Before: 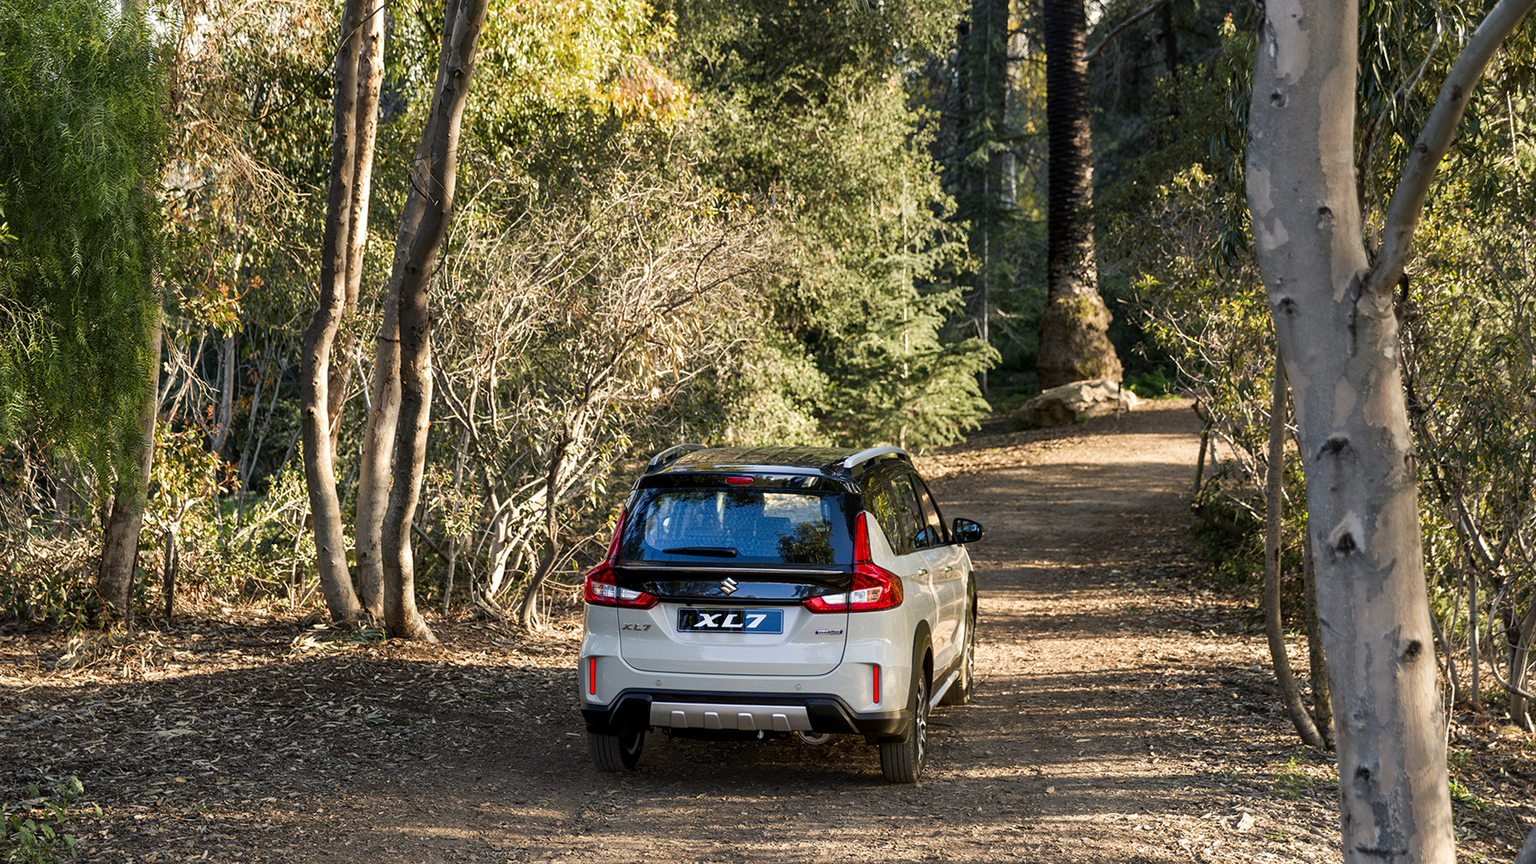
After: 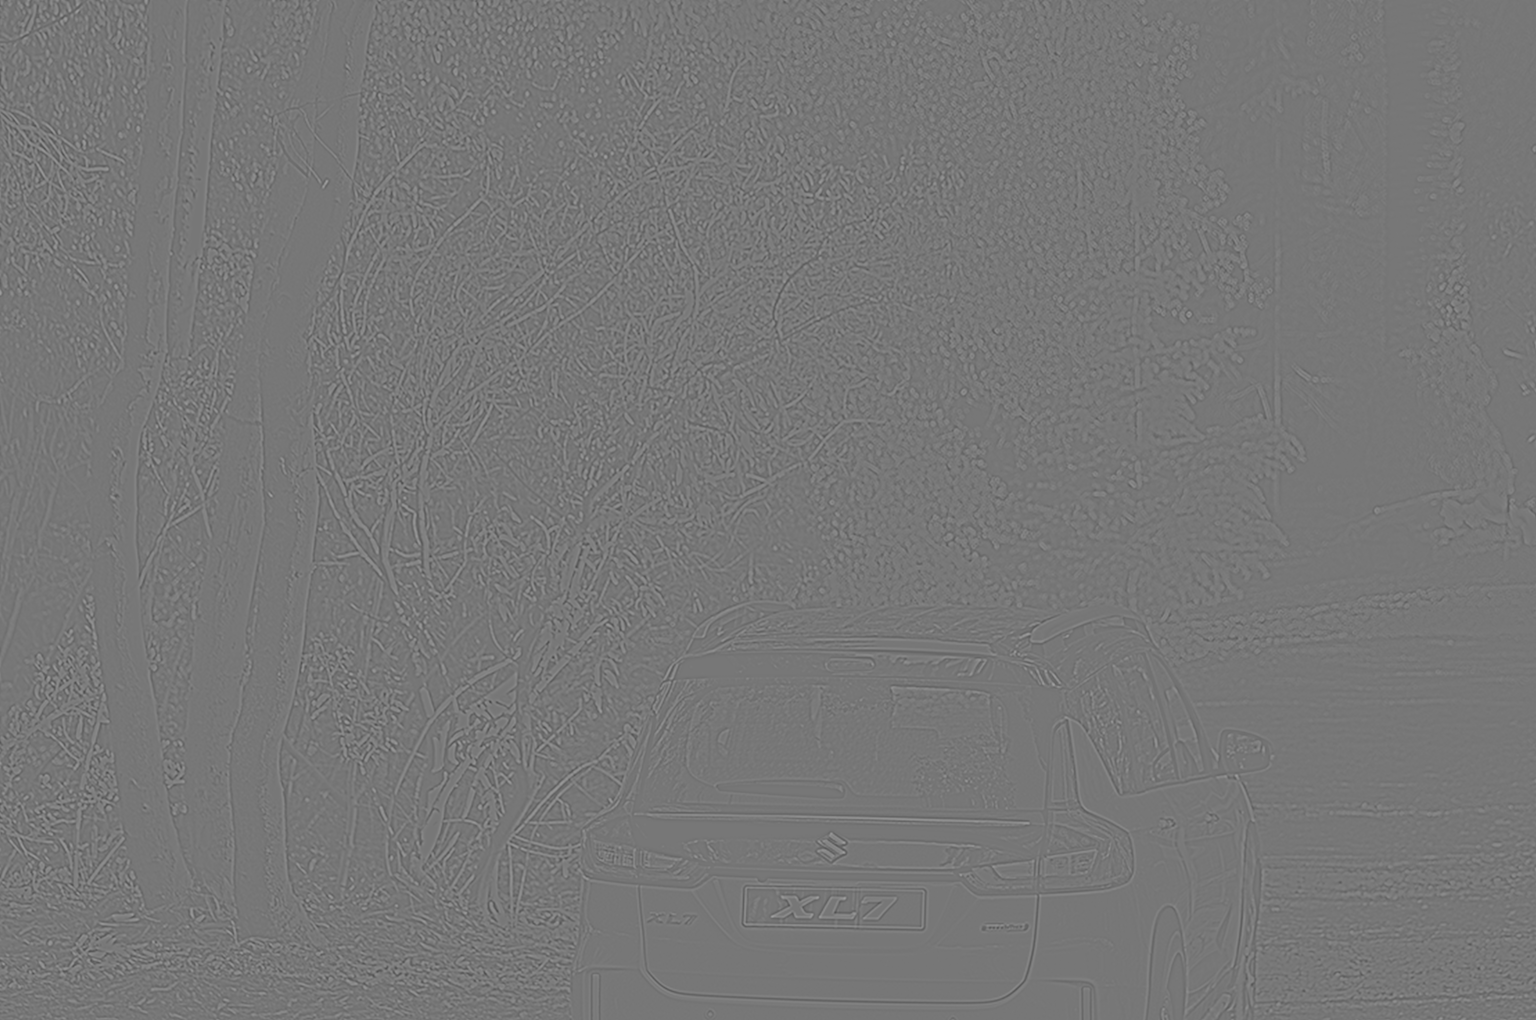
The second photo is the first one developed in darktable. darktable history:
highpass: sharpness 5.84%, contrast boost 8.44%
crop: left 16.202%, top 11.208%, right 26.045%, bottom 20.557%
